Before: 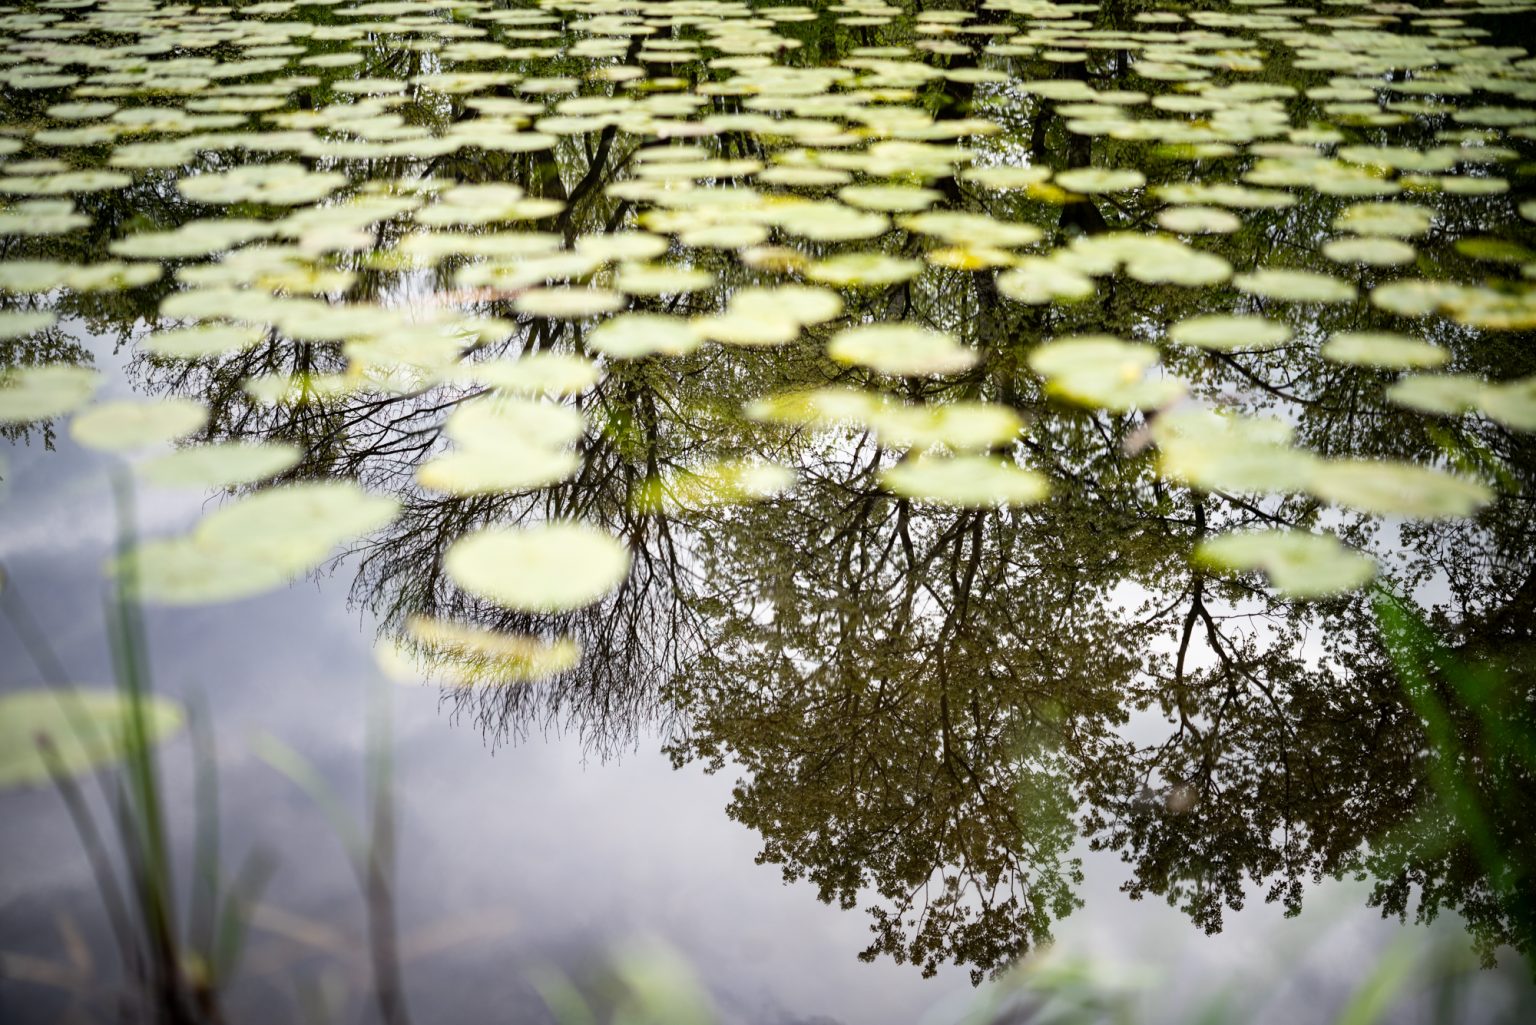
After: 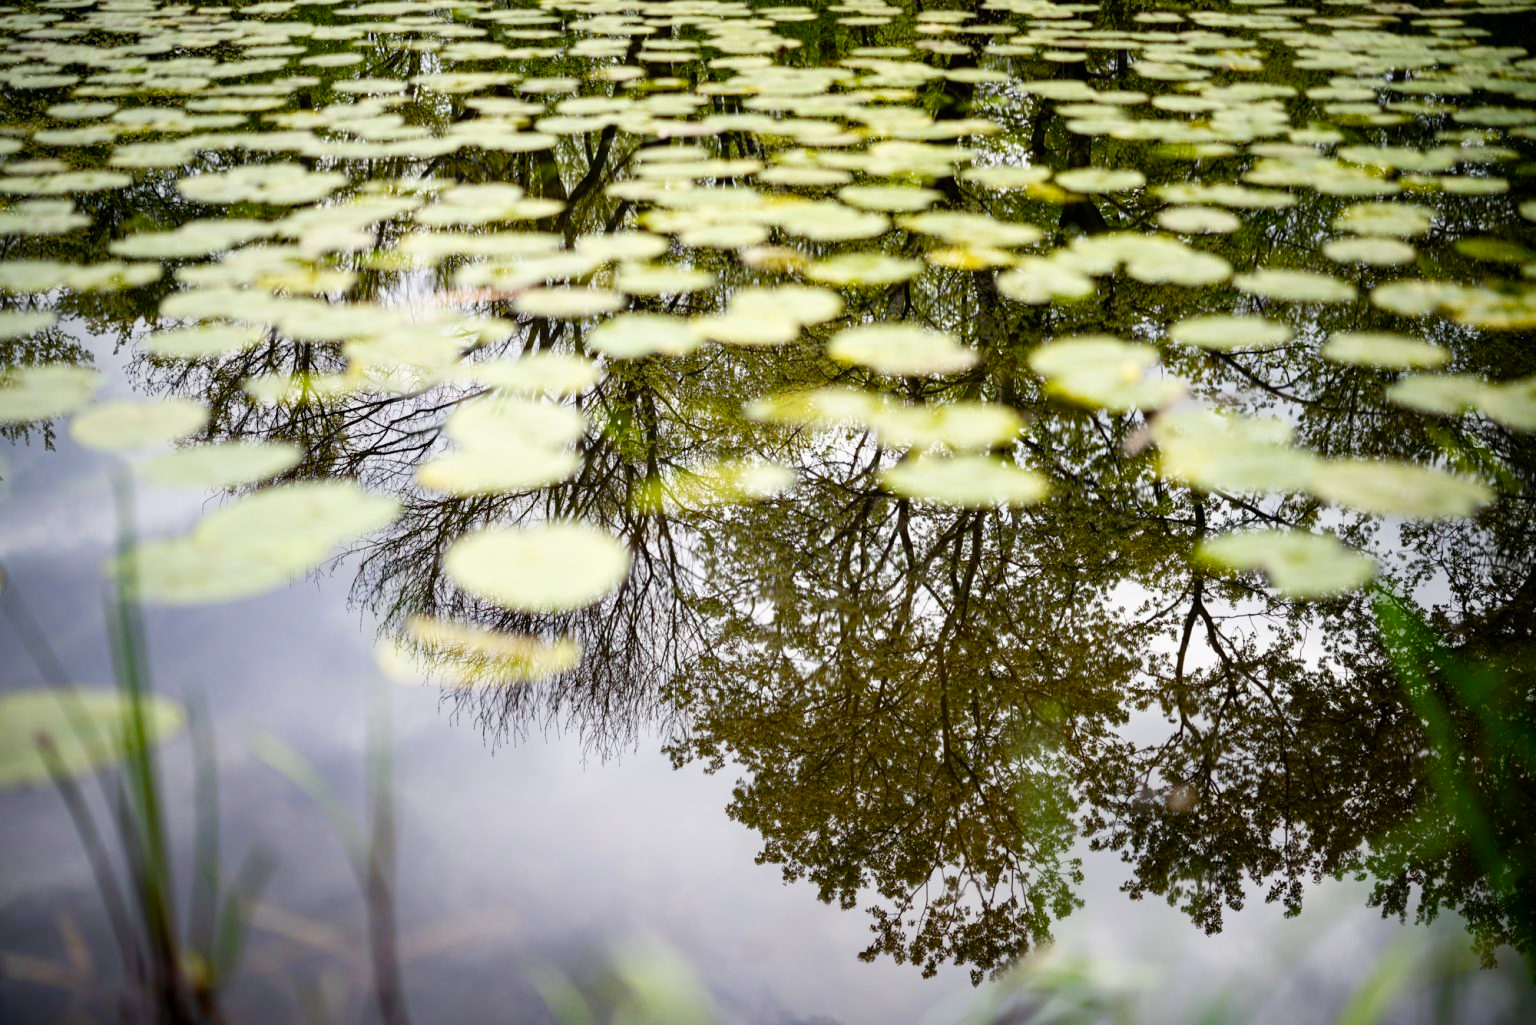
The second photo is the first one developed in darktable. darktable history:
color balance rgb: perceptual saturation grading › global saturation 20%, perceptual saturation grading › highlights -25.235%, perceptual saturation grading › shadows 25.521%, global vibrance 9.355%
shadows and highlights: shadows -23.2, highlights 45.41, soften with gaussian
